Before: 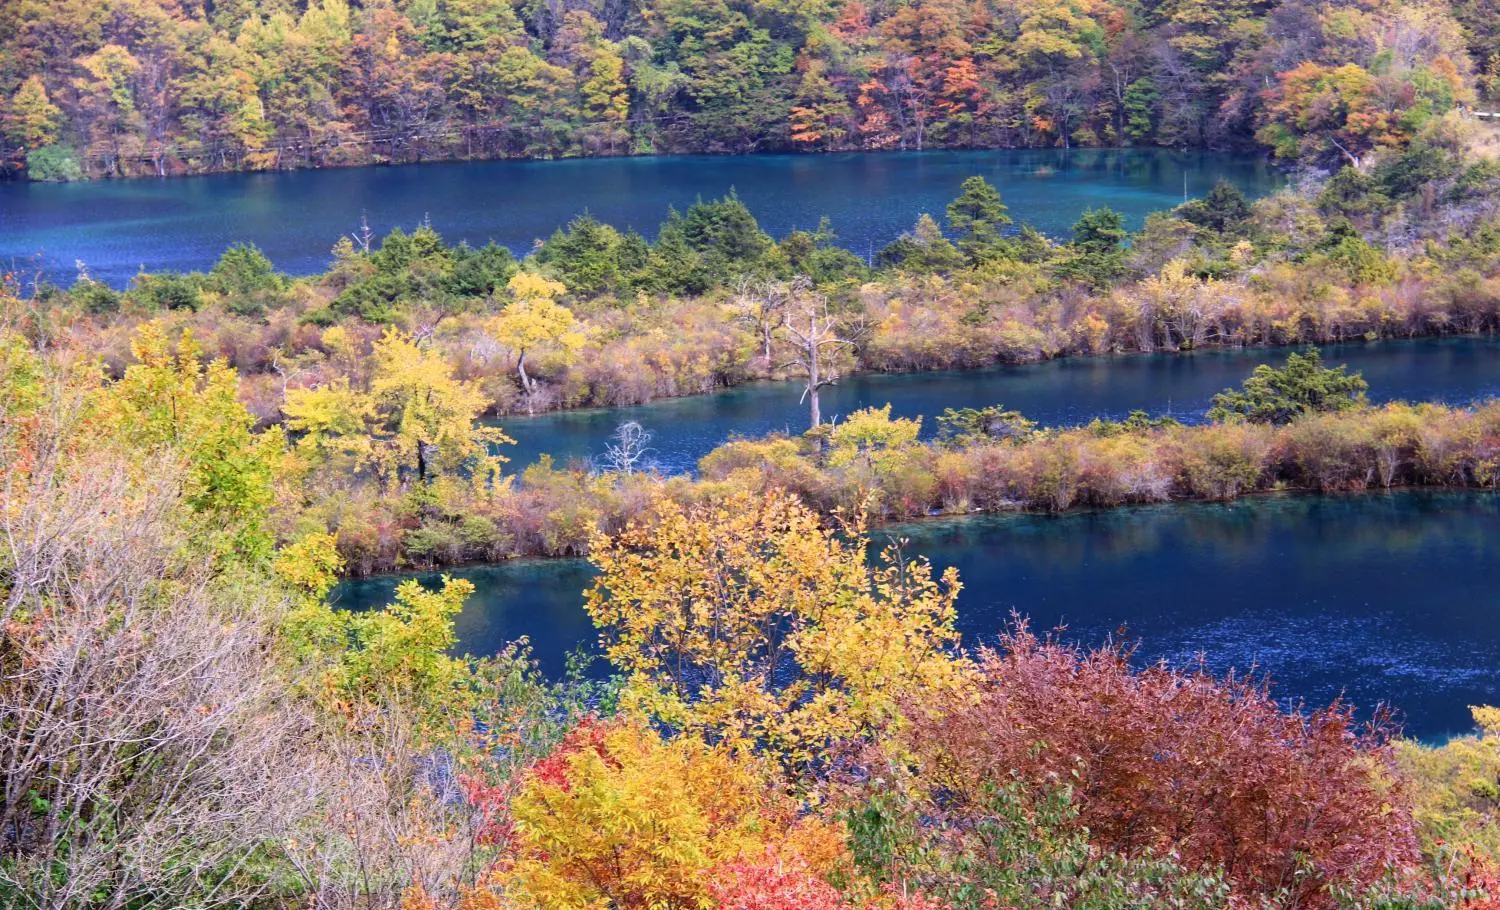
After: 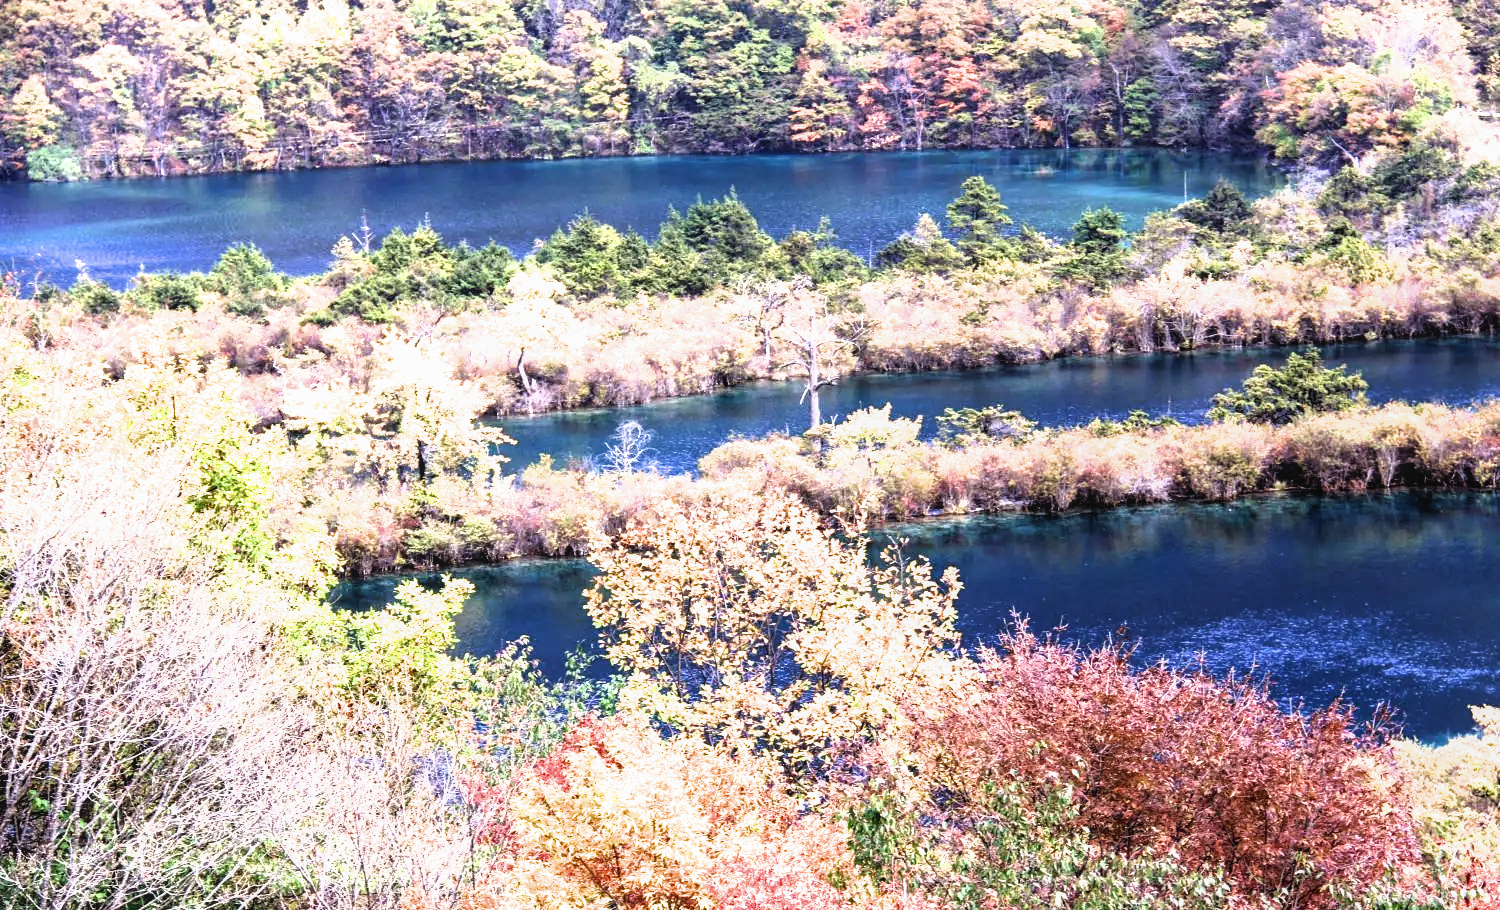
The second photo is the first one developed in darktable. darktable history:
local contrast: detail 110%
exposure: exposure 0.694 EV, compensate highlight preservation false
shadows and highlights: shadows 37.64, highlights -27.7, soften with gaussian
filmic rgb: black relative exposure -8.18 EV, white relative exposure 2.23 EV, threshold 3.03 EV, hardness 7.12, latitude 85.53%, contrast 1.705, highlights saturation mix -3.78%, shadows ↔ highlights balance -2.29%, enable highlight reconstruction true
